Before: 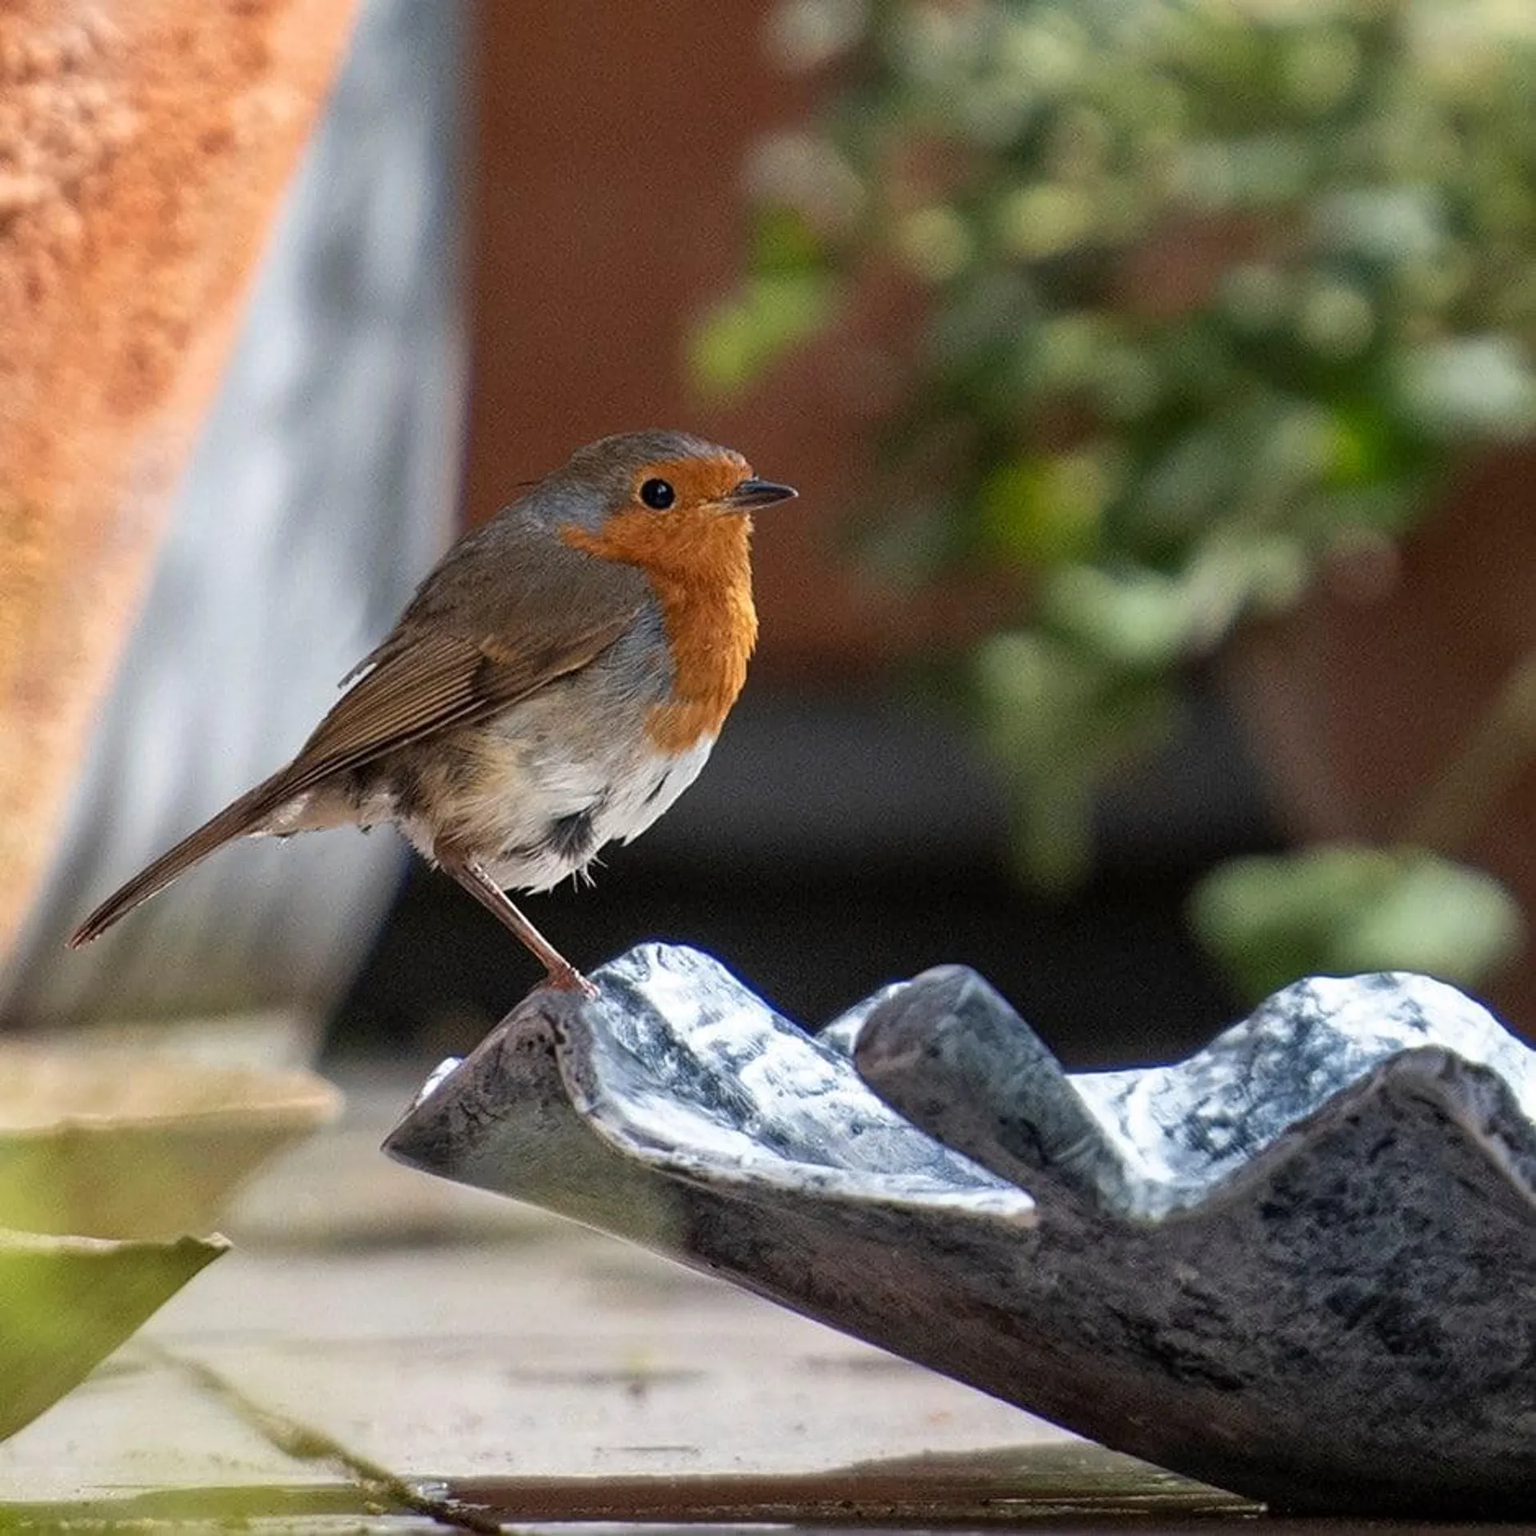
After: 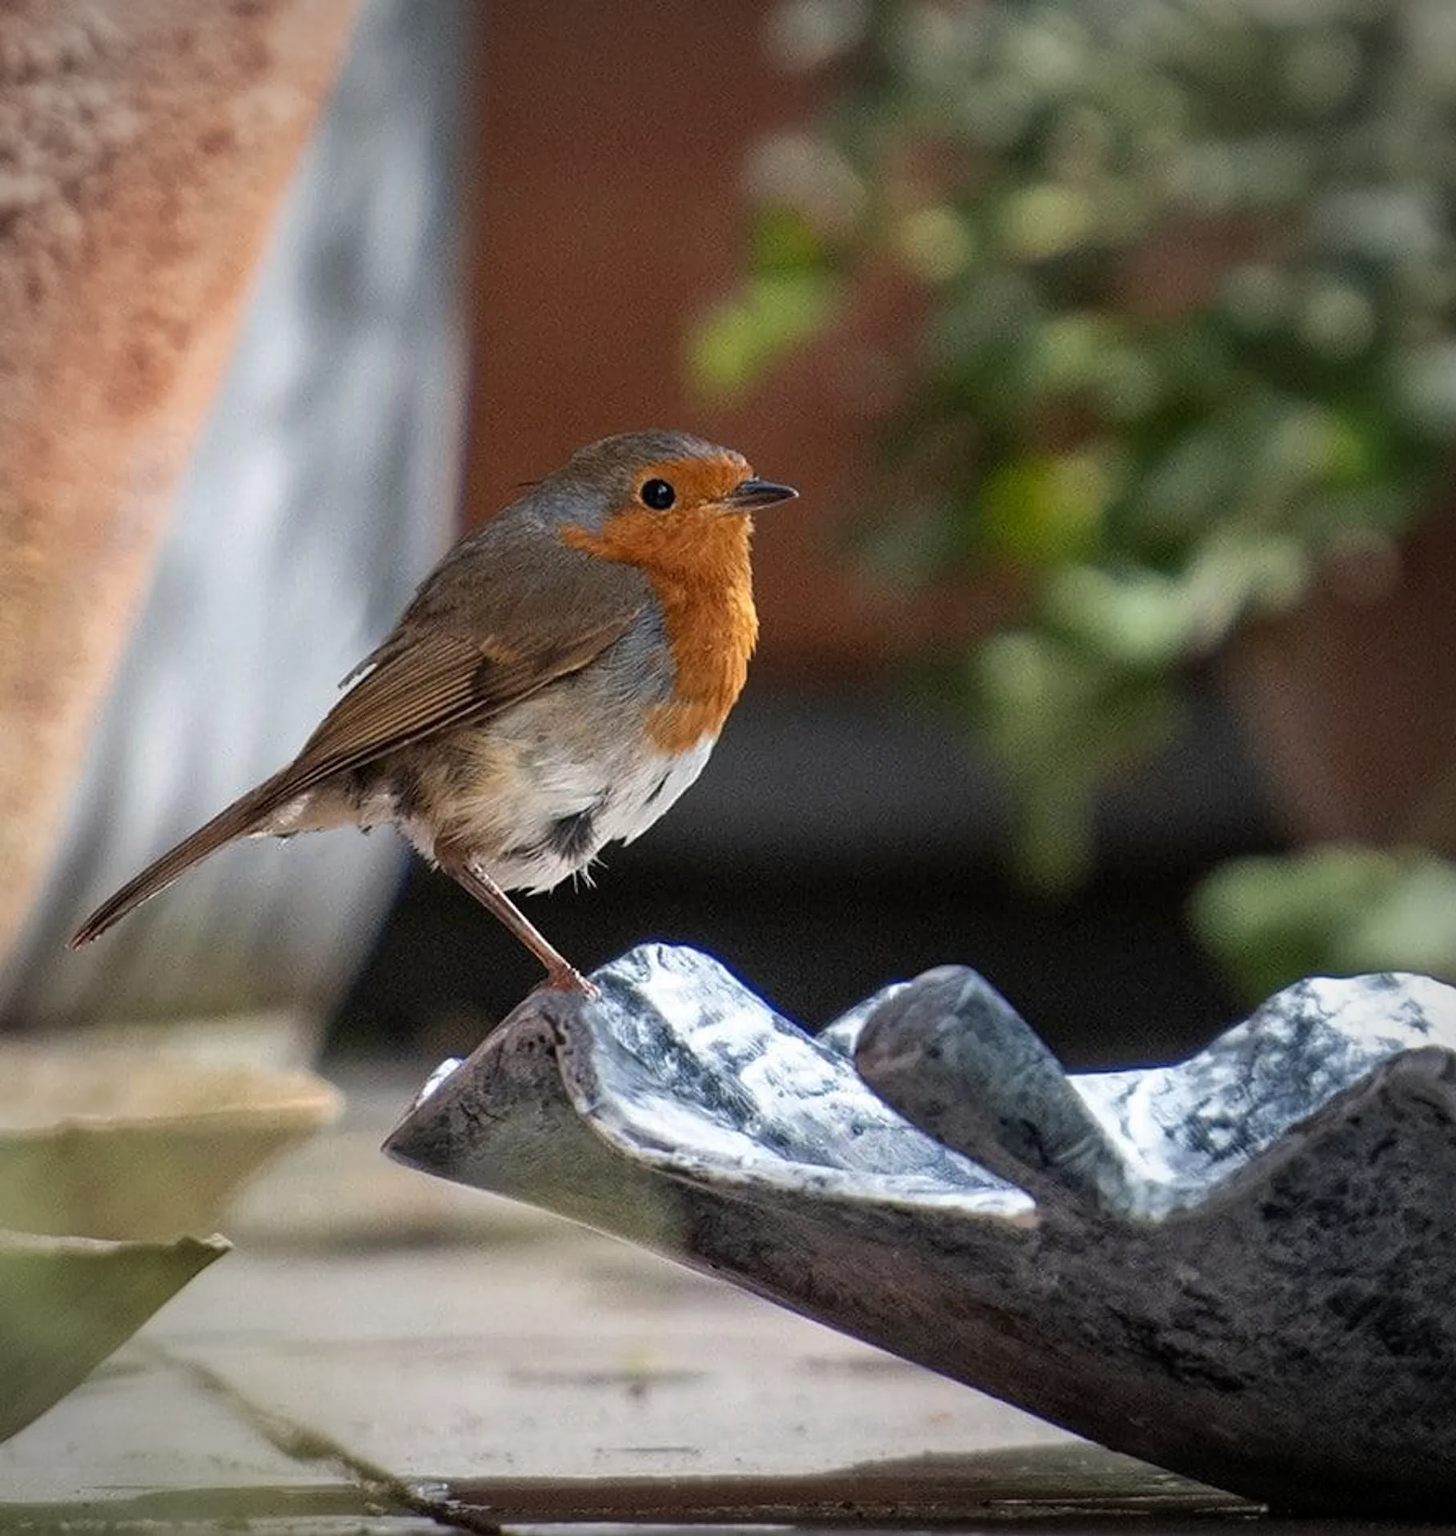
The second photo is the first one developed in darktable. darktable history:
crop and rotate: right 5.167%
vignetting: fall-off start 71.74%
